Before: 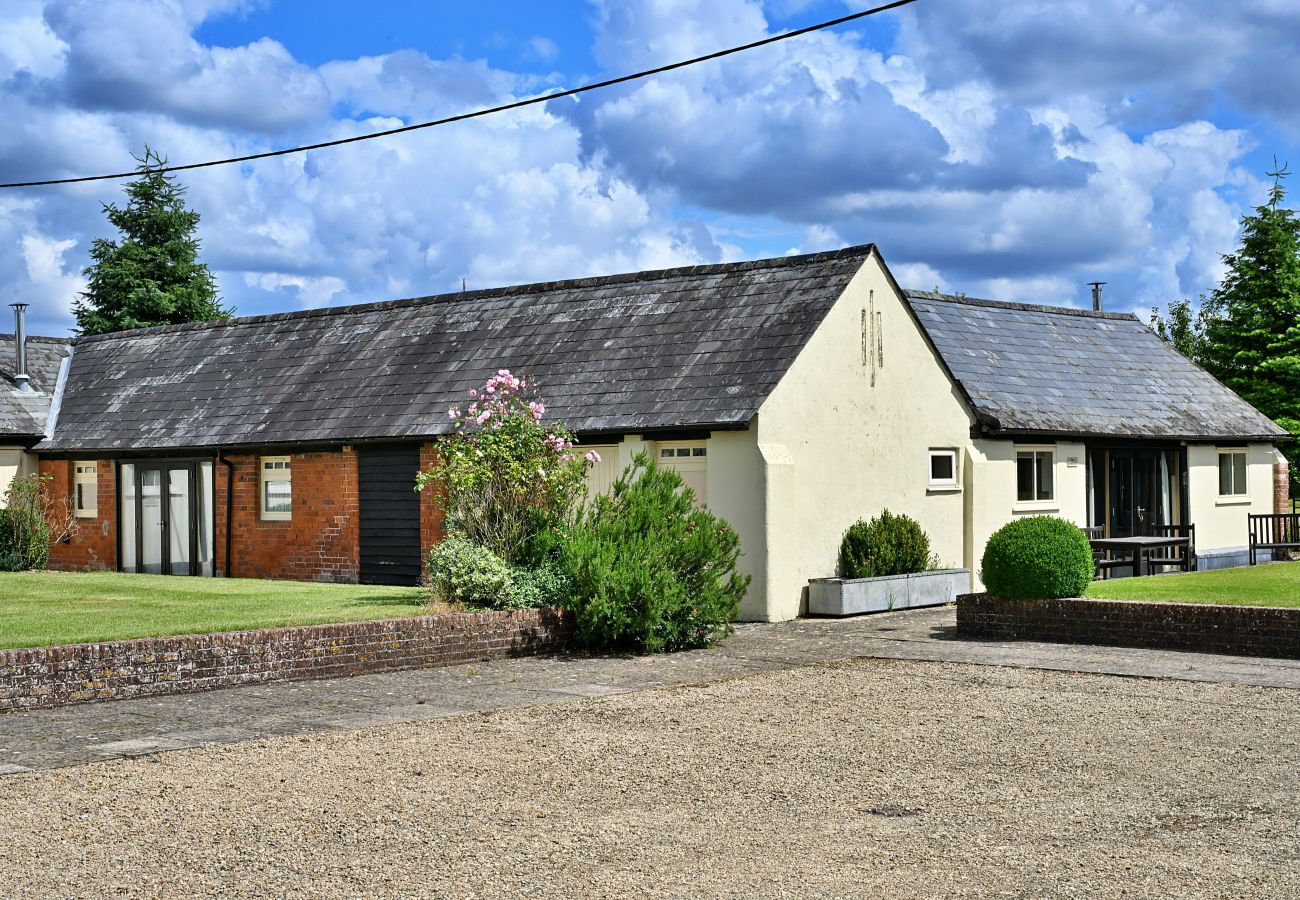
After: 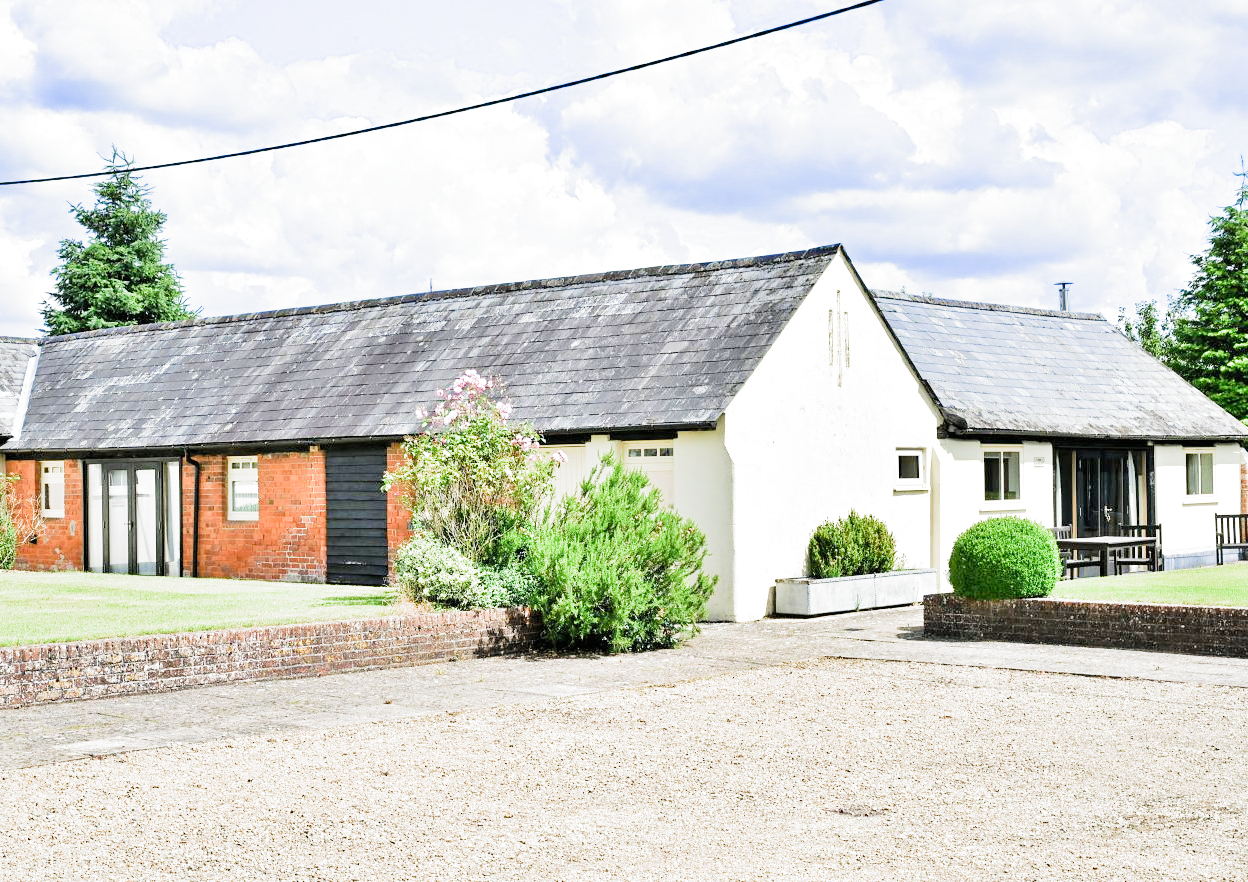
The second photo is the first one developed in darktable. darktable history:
exposure: black level correction 0.001, exposure 2.508 EV, compensate highlight preservation false
crop and rotate: left 2.605%, right 1.338%, bottom 1.961%
filmic rgb: black relative exposure -7.65 EV, white relative exposure 4.56 EV, hardness 3.61, preserve chrominance RGB euclidean norm, color science v5 (2021), contrast in shadows safe, contrast in highlights safe
levels: white 99.96%
